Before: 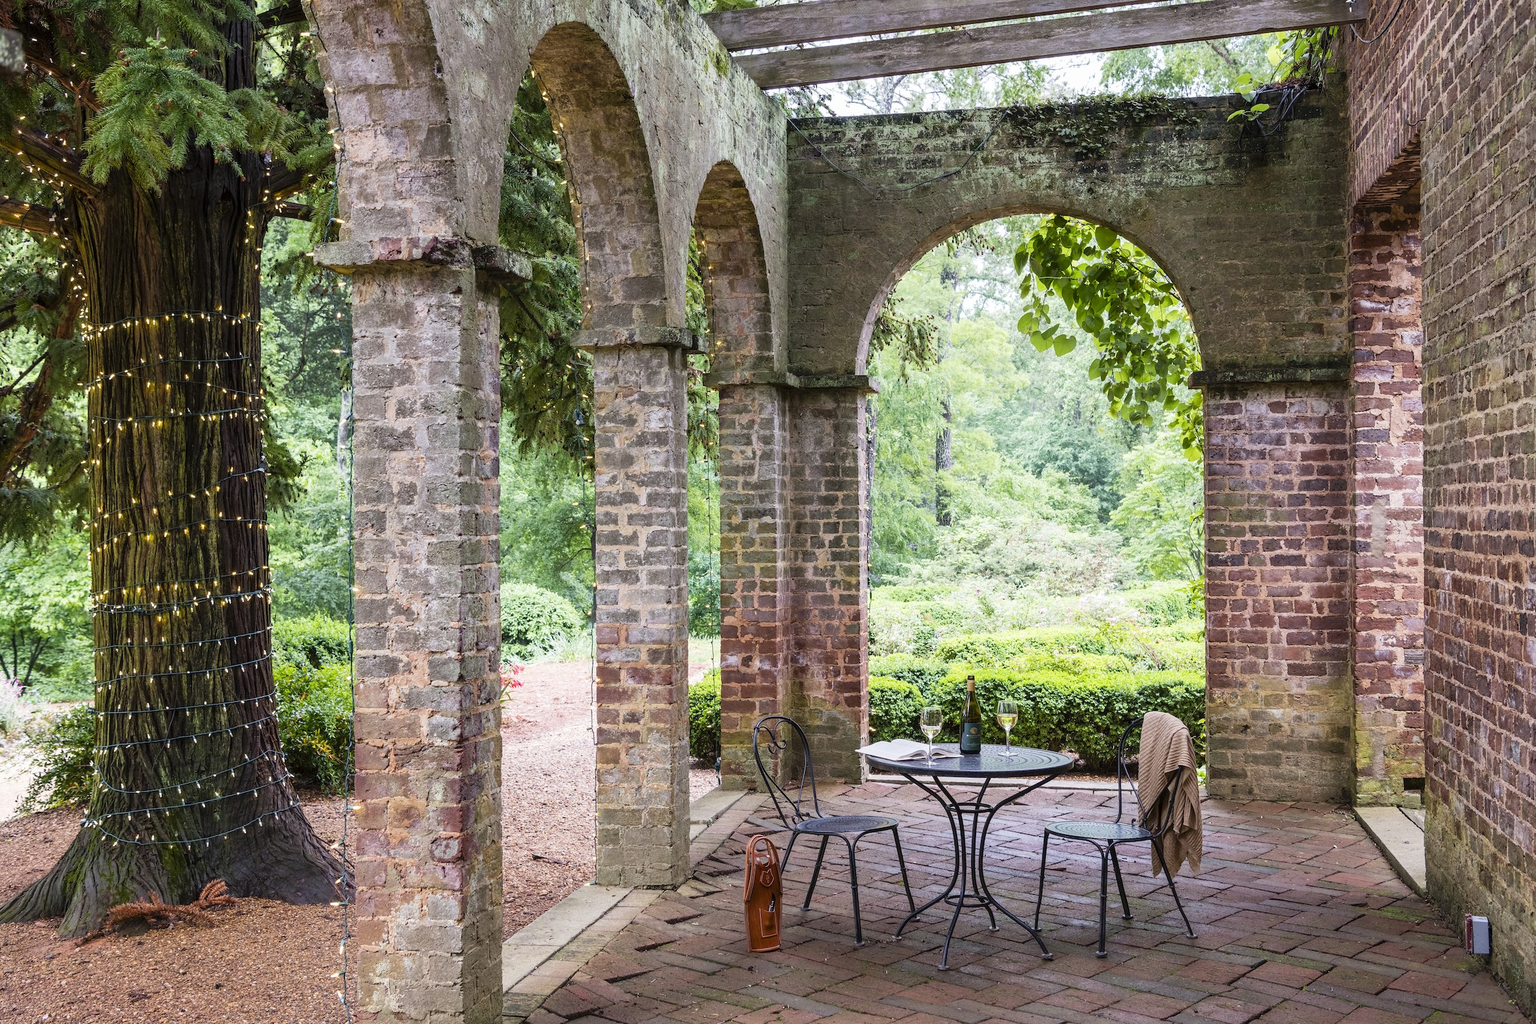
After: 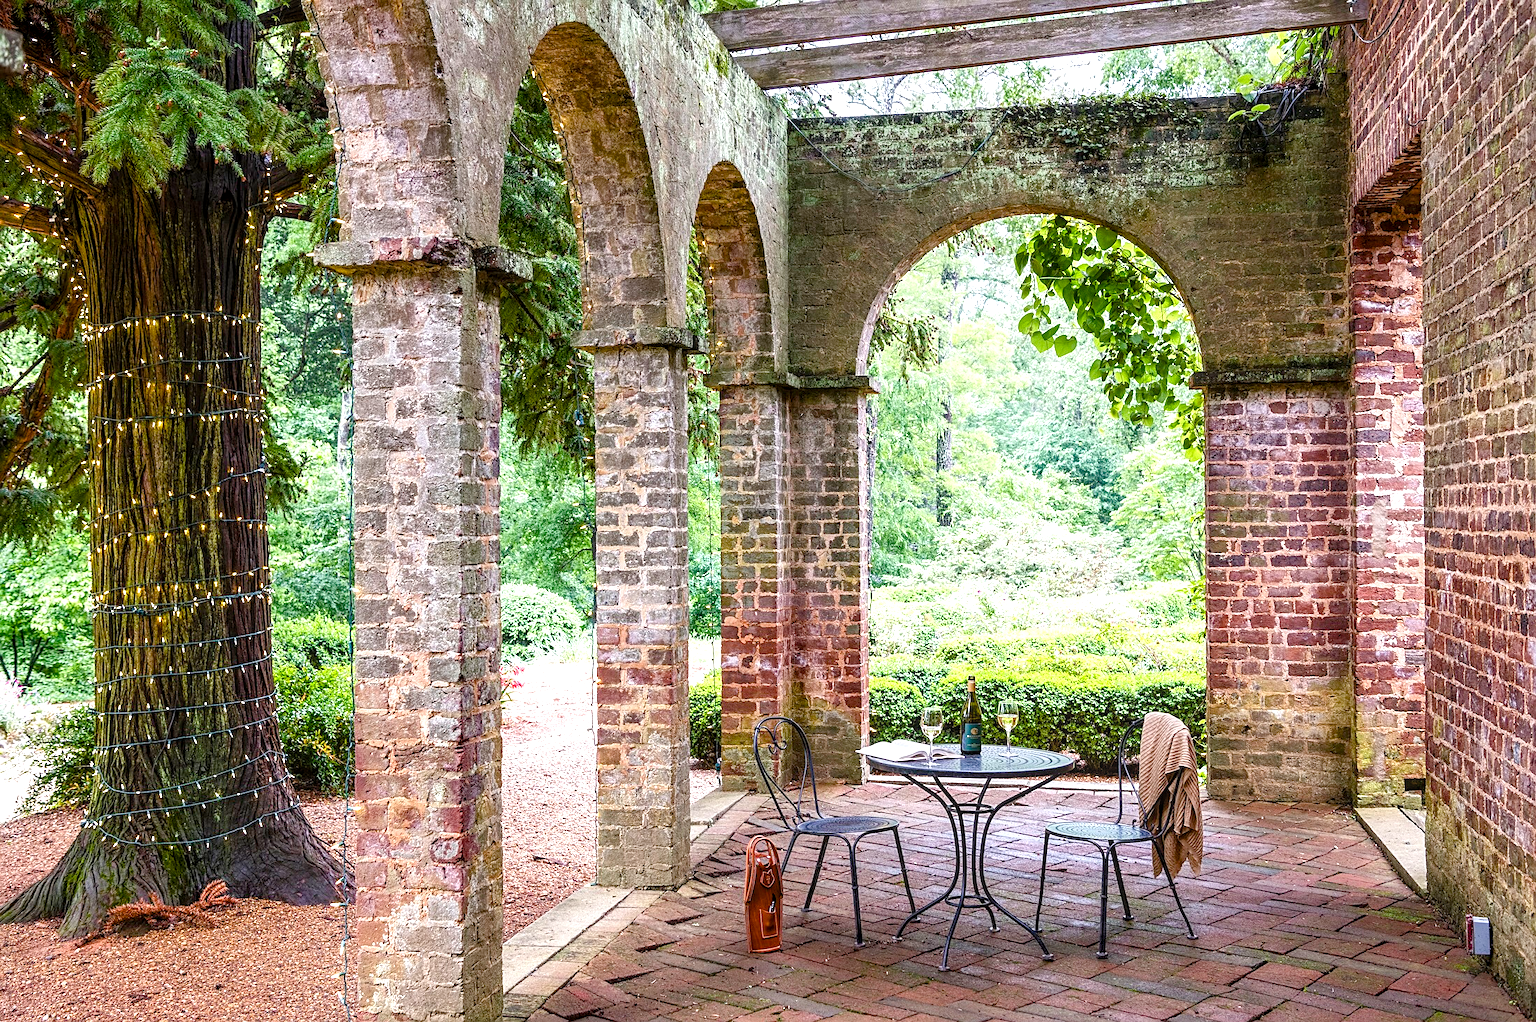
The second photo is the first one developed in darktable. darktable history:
exposure: black level correction 0, exposure 0.5 EV, compensate exposure bias true, compensate highlight preservation false
crop: top 0.05%, bottom 0.098%
sharpen: on, module defaults
local contrast: on, module defaults
color balance rgb: perceptual saturation grading › global saturation 20%, perceptual saturation grading › highlights -25%, perceptual saturation grading › shadows 50%
